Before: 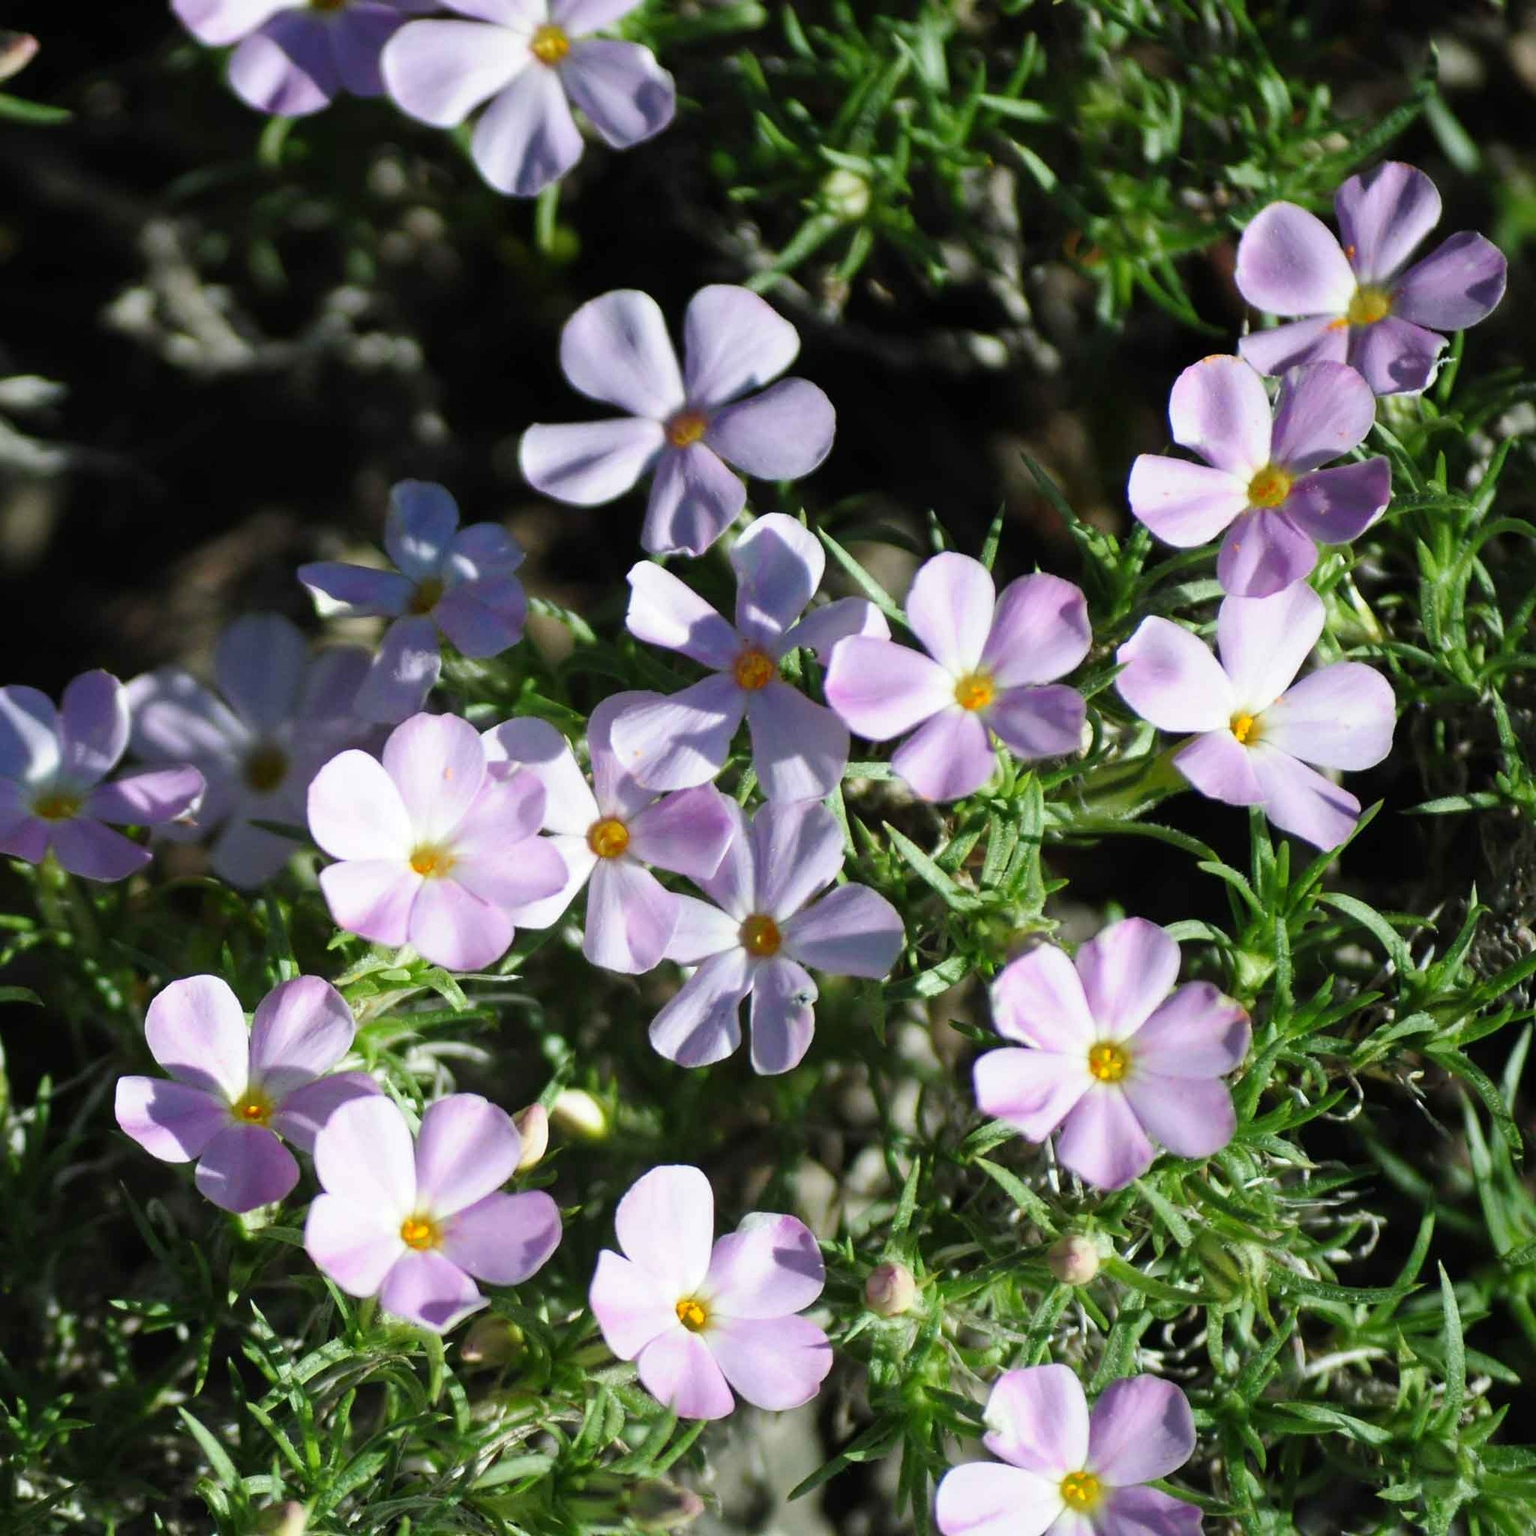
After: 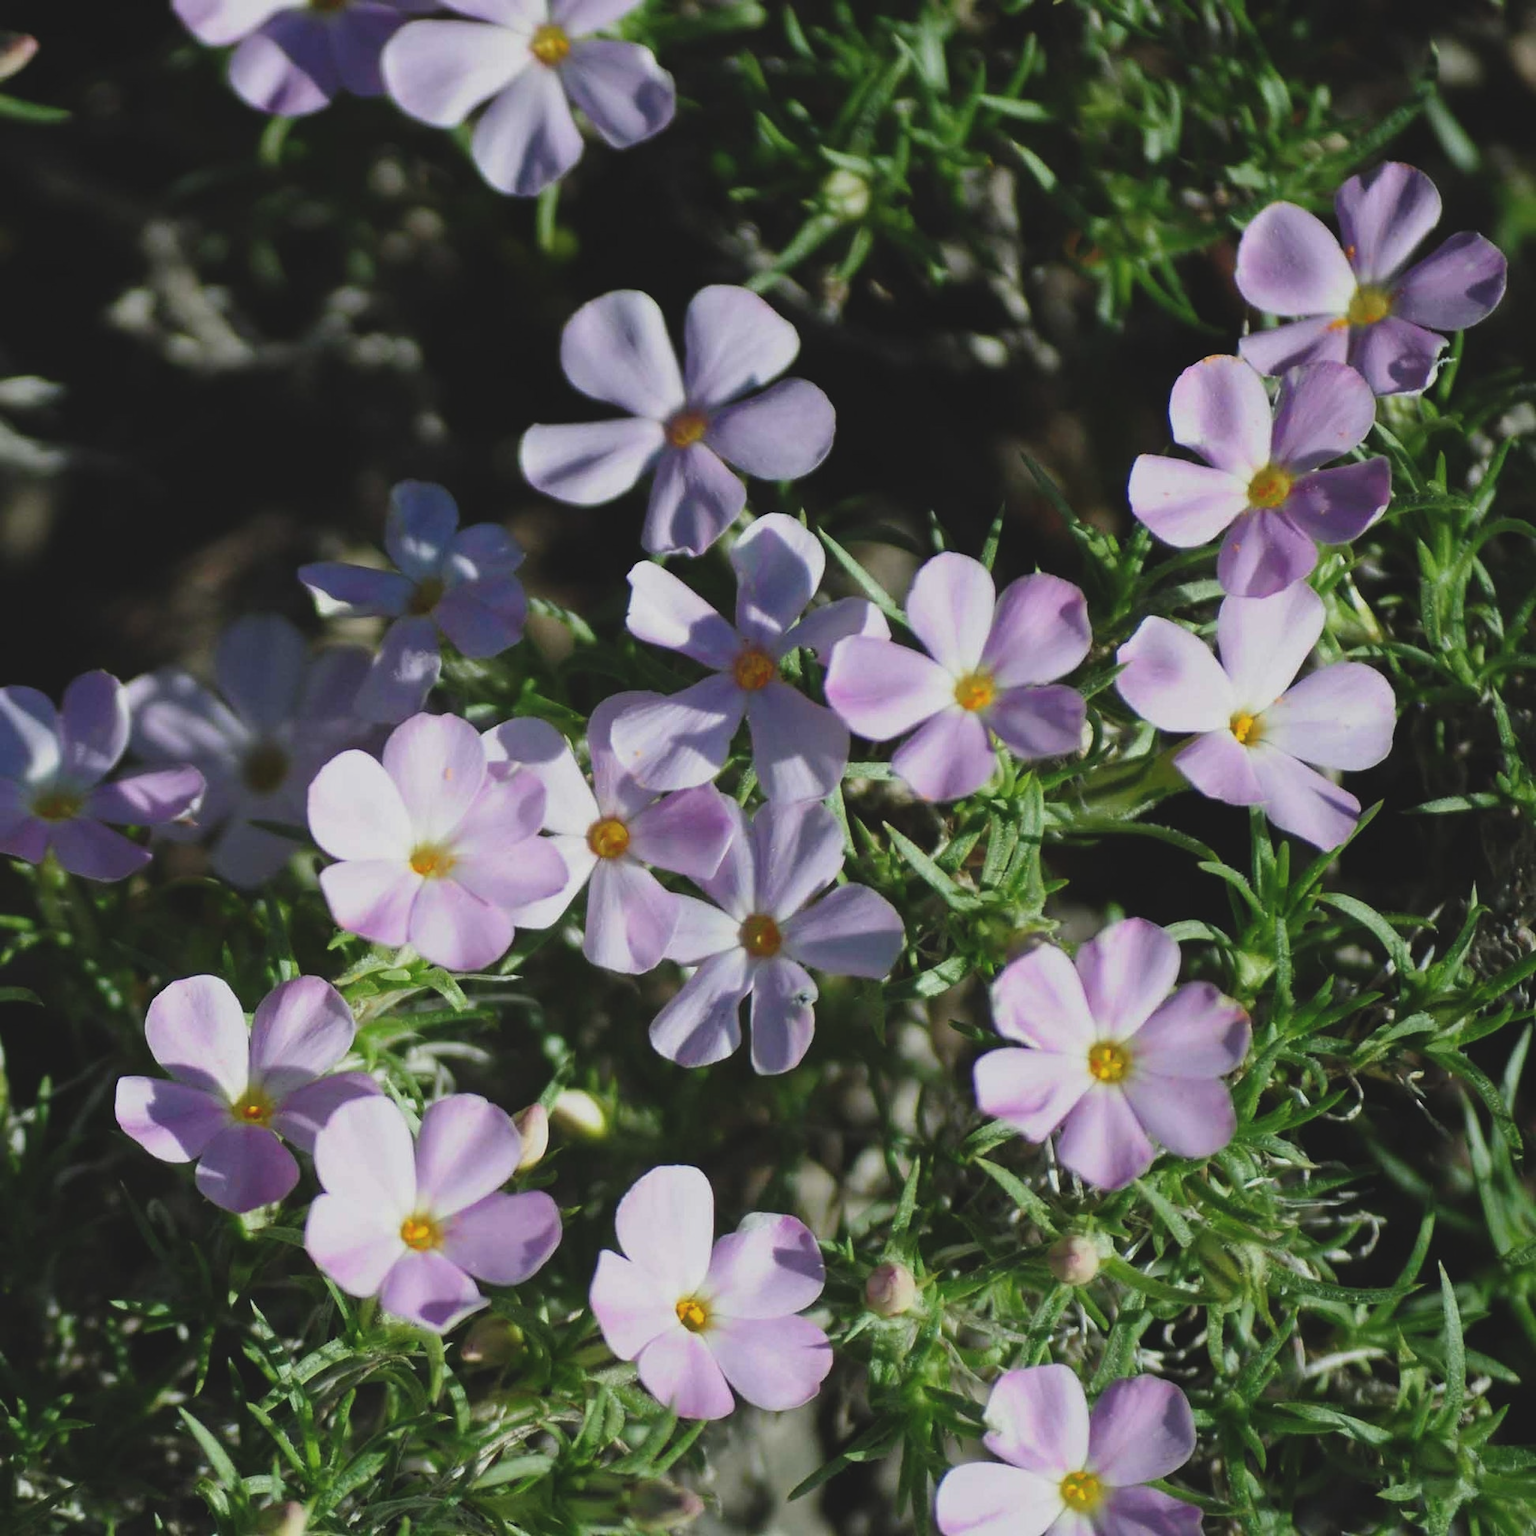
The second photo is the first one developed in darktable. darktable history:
exposure: black level correction -0.015, exposure -0.519 EV, compensate highlight preservation false
